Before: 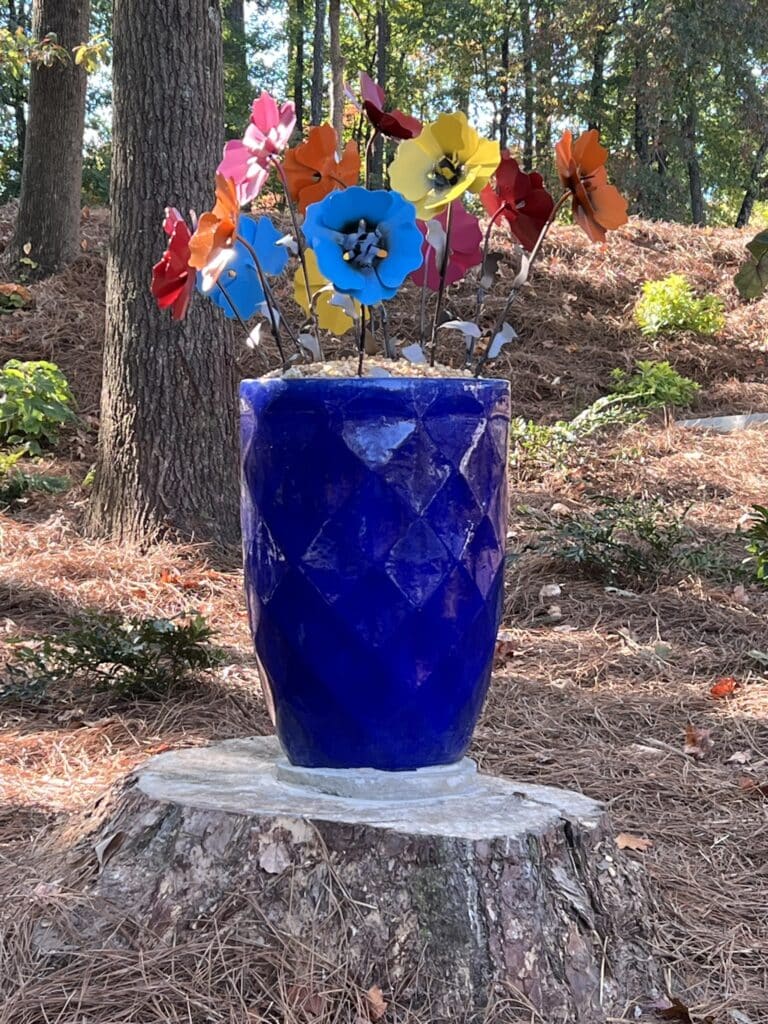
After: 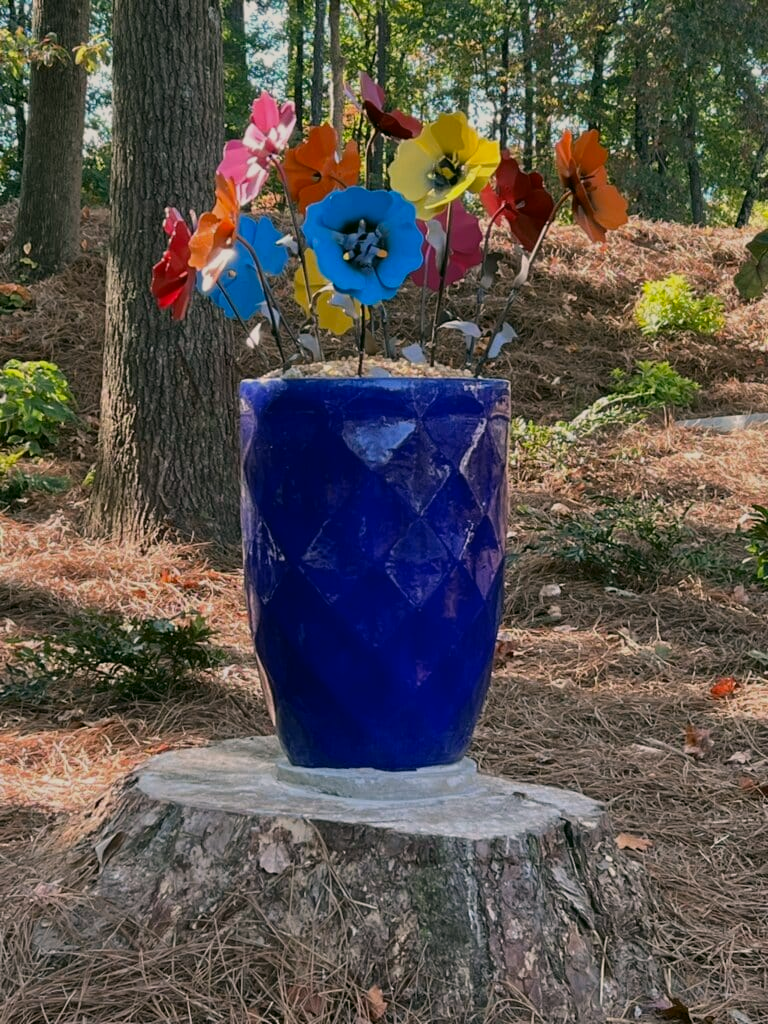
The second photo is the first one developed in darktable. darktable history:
exposure: exposure -0.582 EV, compensate highlight preservation false
color correction: highlights a* 4.02, highlights b* 4.98, shadows a* -7.55, shadows b* 4.98
